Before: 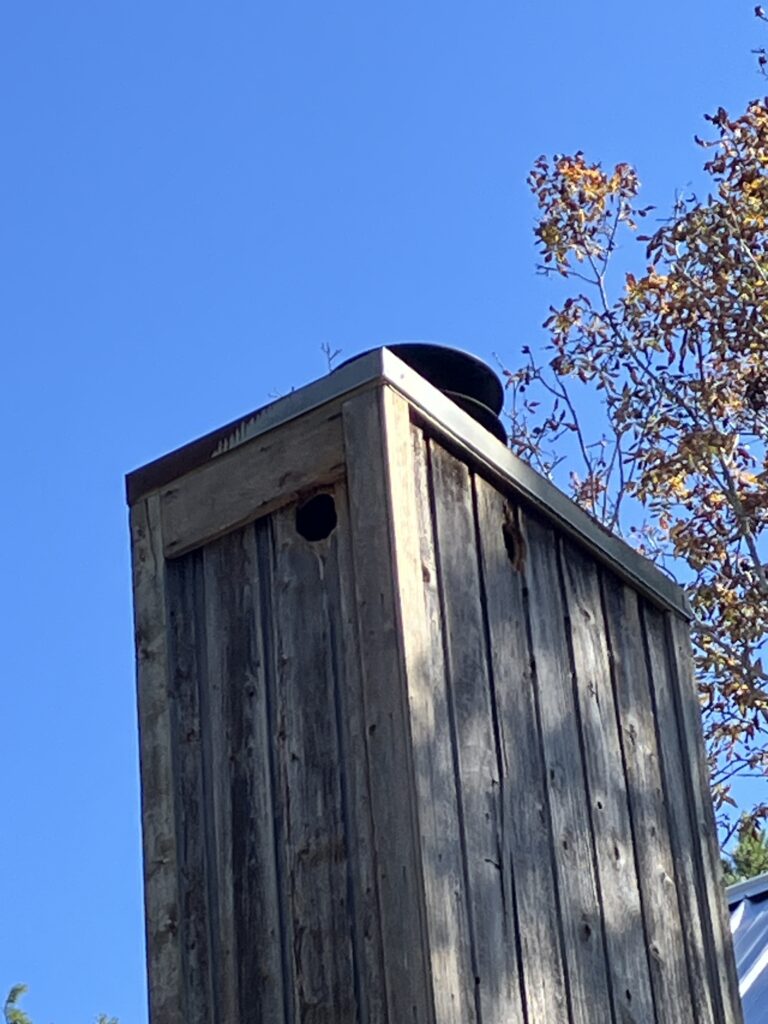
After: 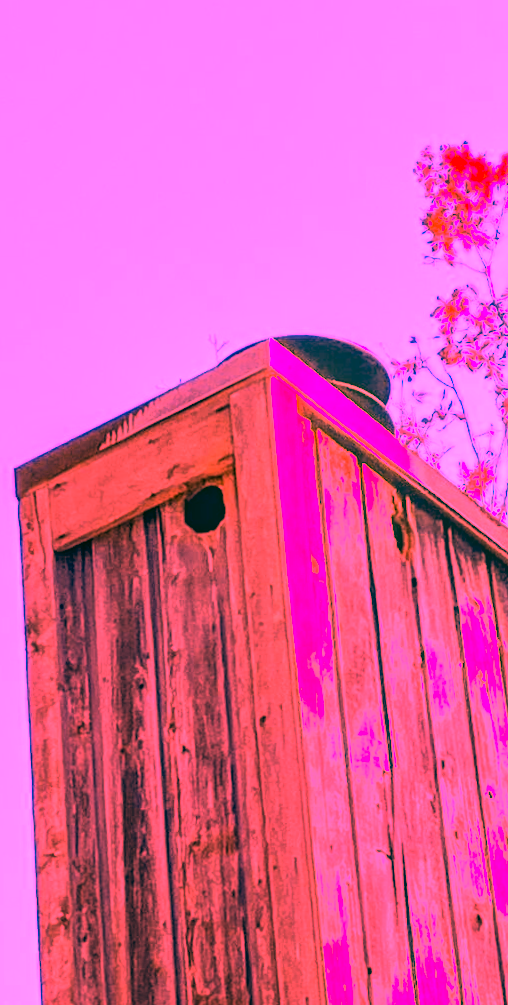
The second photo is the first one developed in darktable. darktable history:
local contrast: on, module defaults
color correction: highlights a* 5.62, highlights b* 33.57, shadows a* -25.86, shadows b* 4.02
white balance: red 4.26, blue 1.802
crop and rotate: left 14.385%, right 18.948%
rotate and perspective: rotation -0.45°, automatic cropping original format, crop left 0.008, crop right 0.992, crop top 0.012, crop bottom 0.988
